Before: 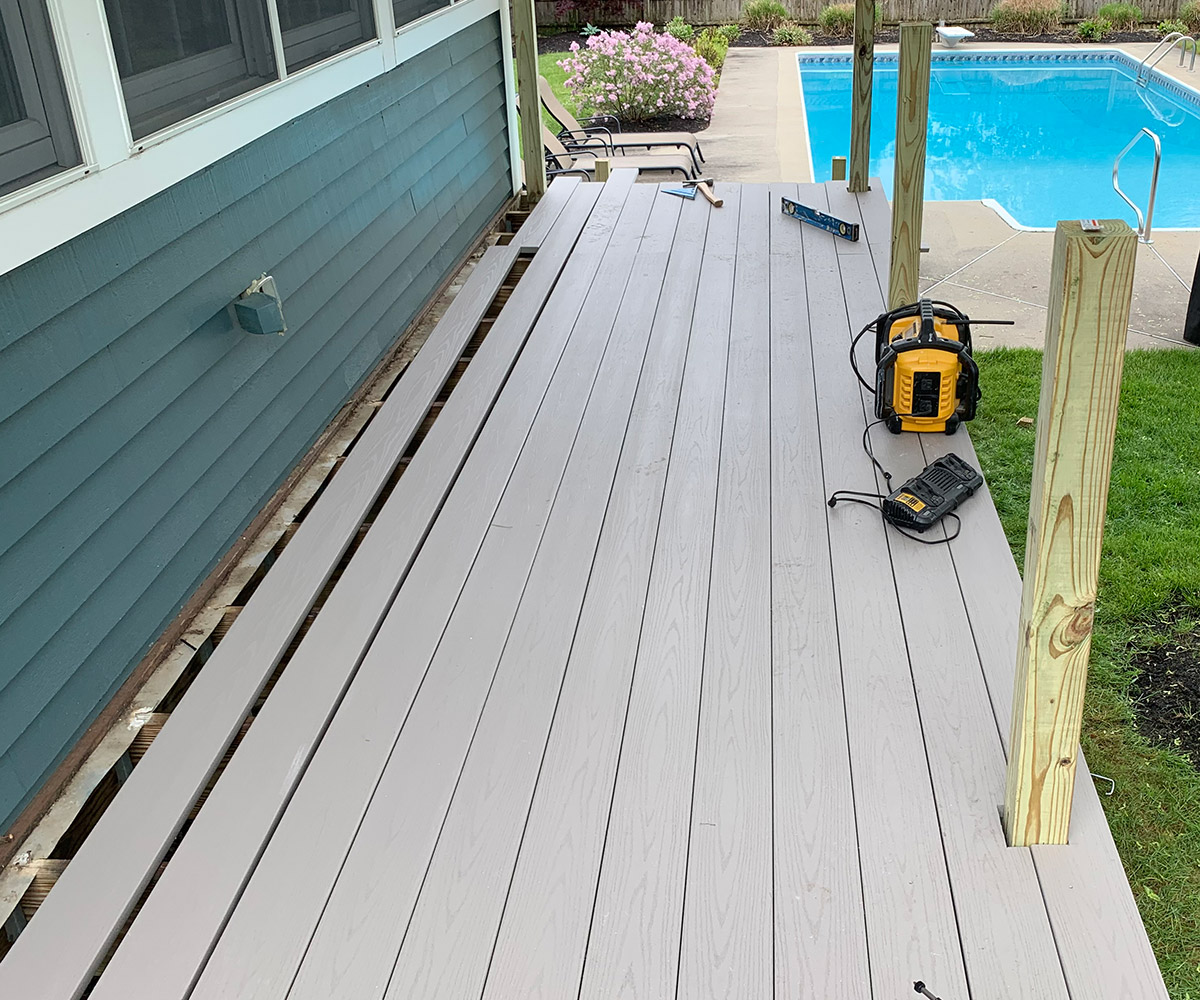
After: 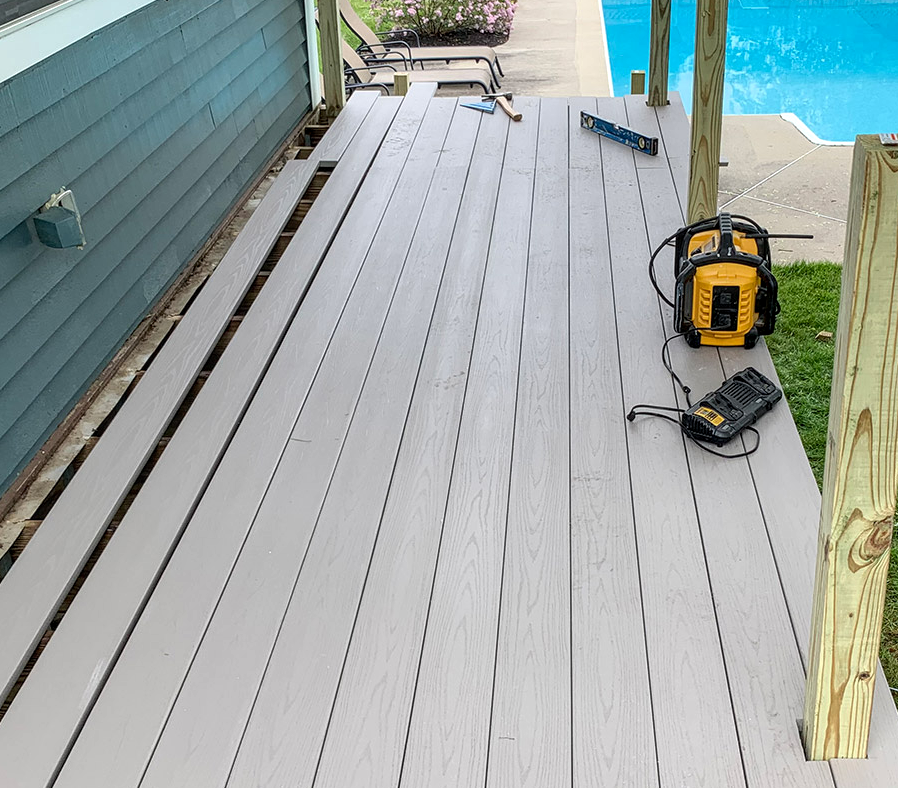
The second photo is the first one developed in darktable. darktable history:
crop: left 16.768%, top 8.653%, right 8.362%, bottom 12.485%
local contrast: detail 130%
